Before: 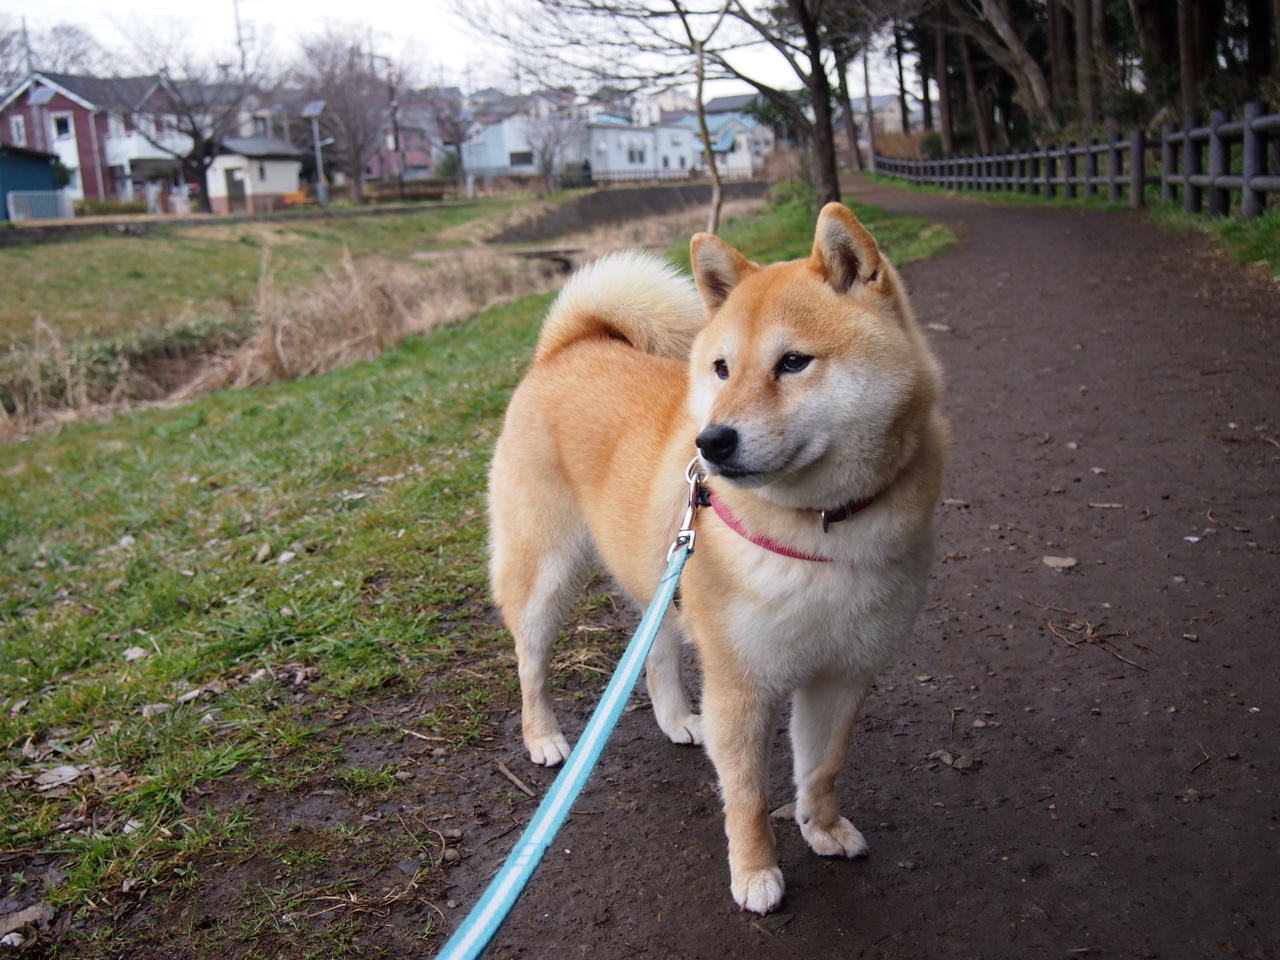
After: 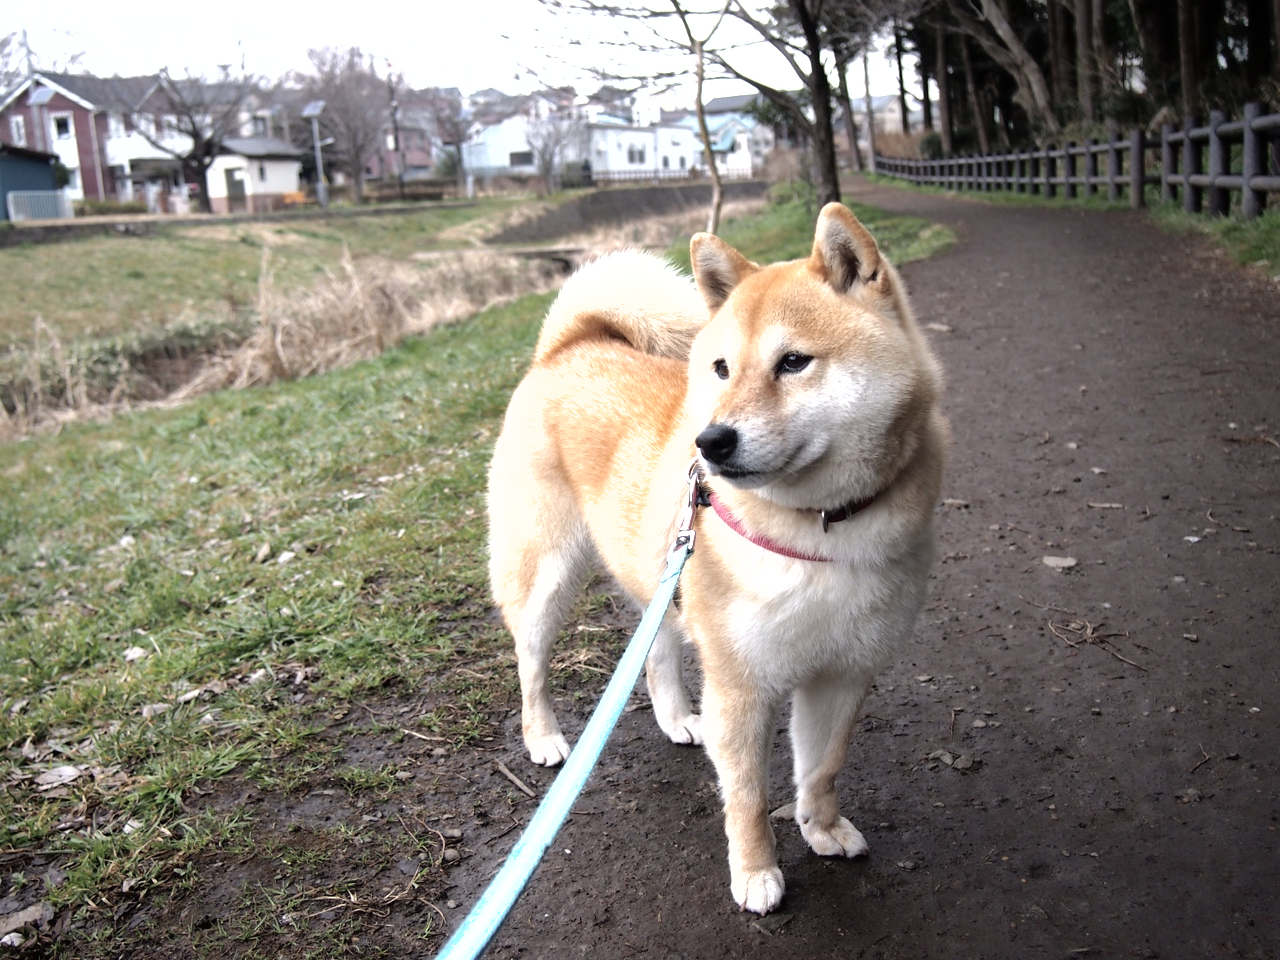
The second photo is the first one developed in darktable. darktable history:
contrast brightness saturation: contrast 0.103, saturation -0.379
shadows and highlights: on, module defaults
tone equalizer: -8 EV -1.08 EV, -7 EV -1.02 EV, -6 EV -0.897 EV, -5 EV -0.604 EV, -3 EV 0.591 EV, -2 EV 0.881 EV, -1 EV 1 EV, +0 EV 1.07 EV
